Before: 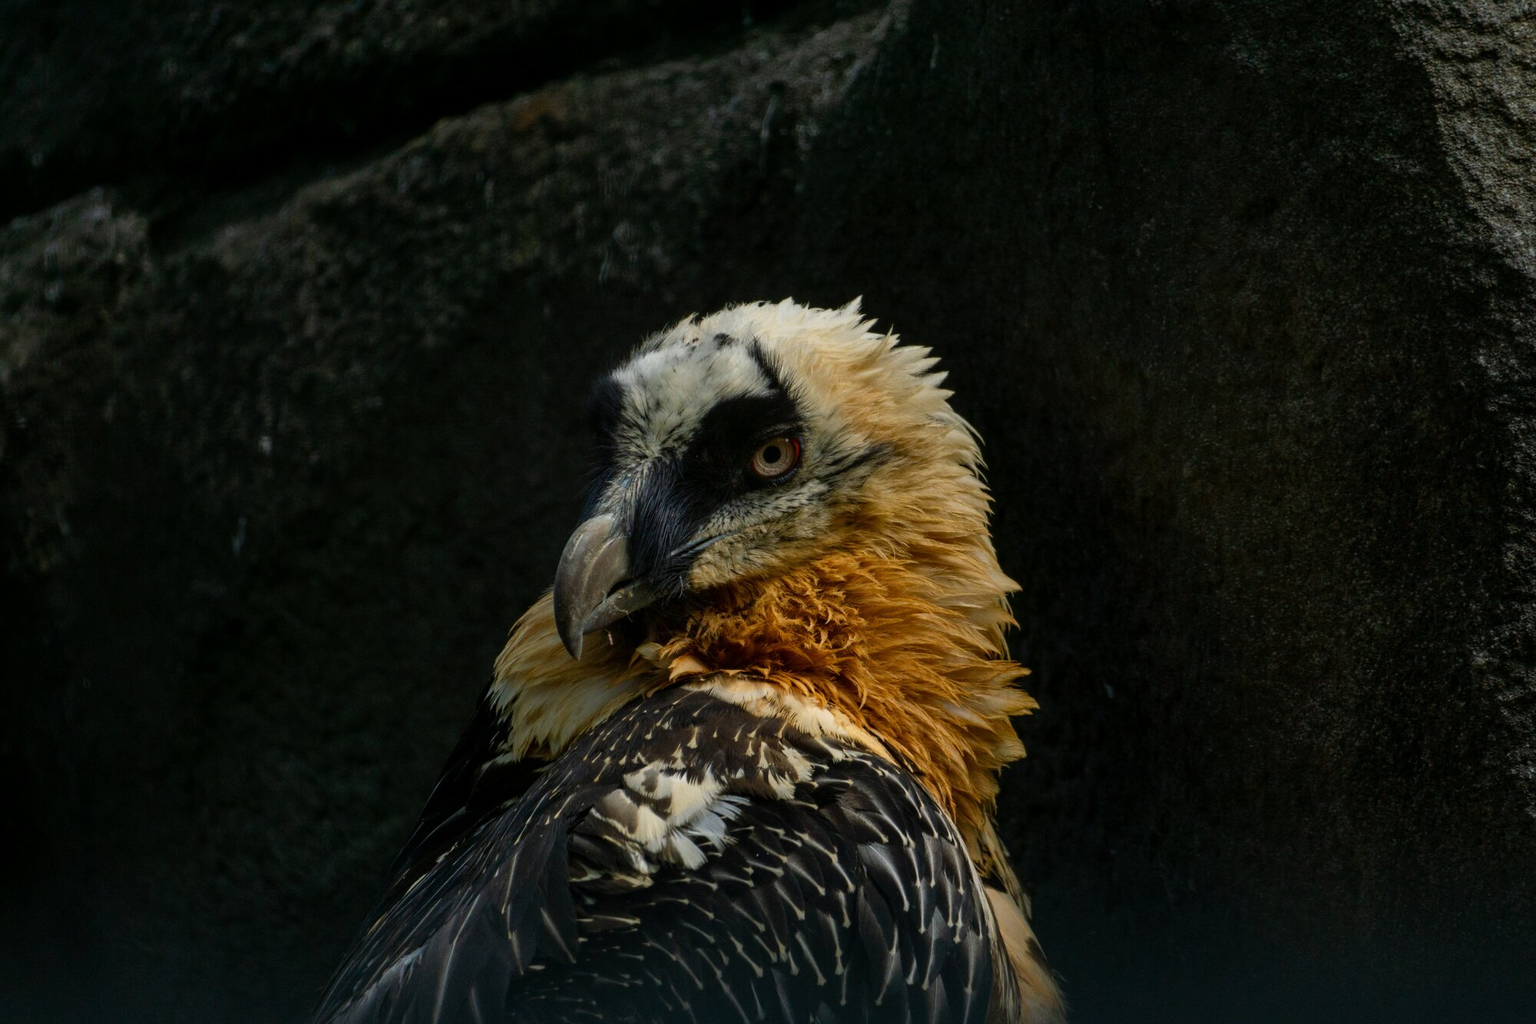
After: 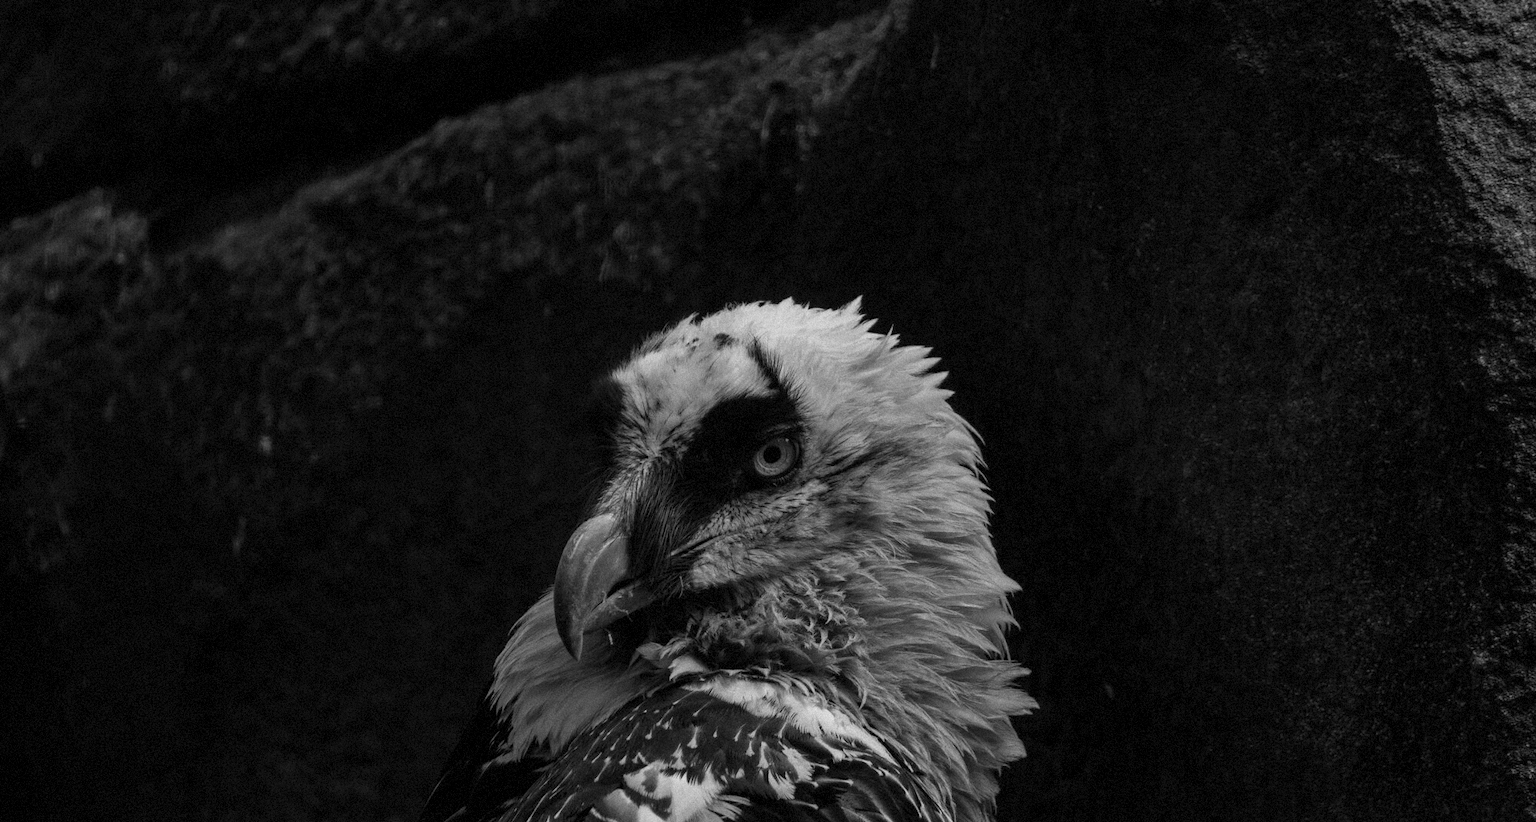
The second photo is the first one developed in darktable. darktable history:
crop: bottom 19.644%
monochrome: on, module defaults
grain: mid-tones bias 0%
